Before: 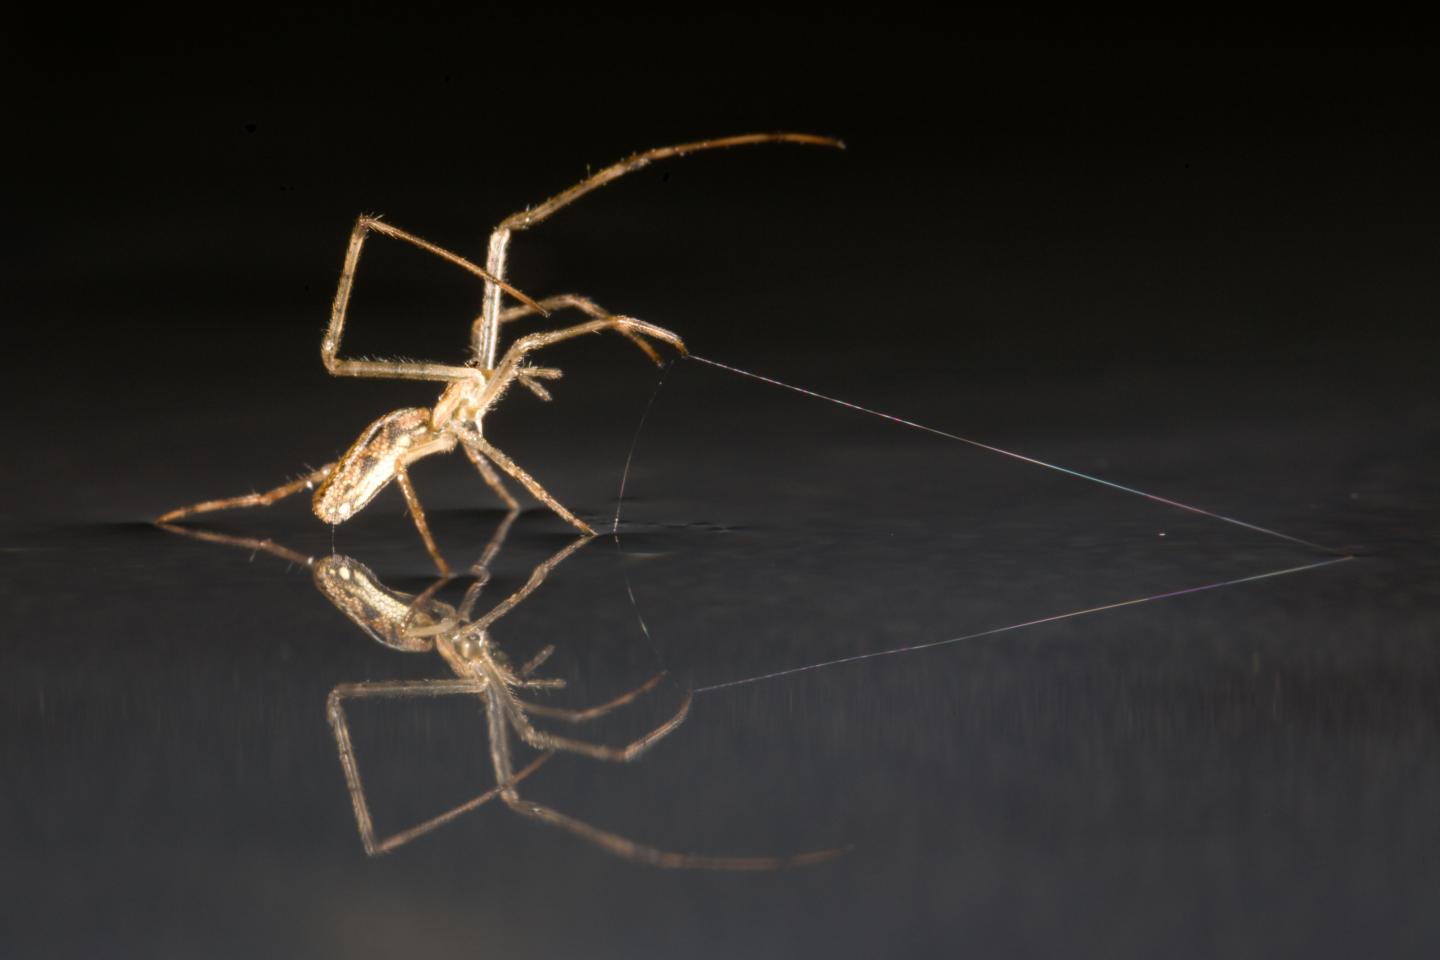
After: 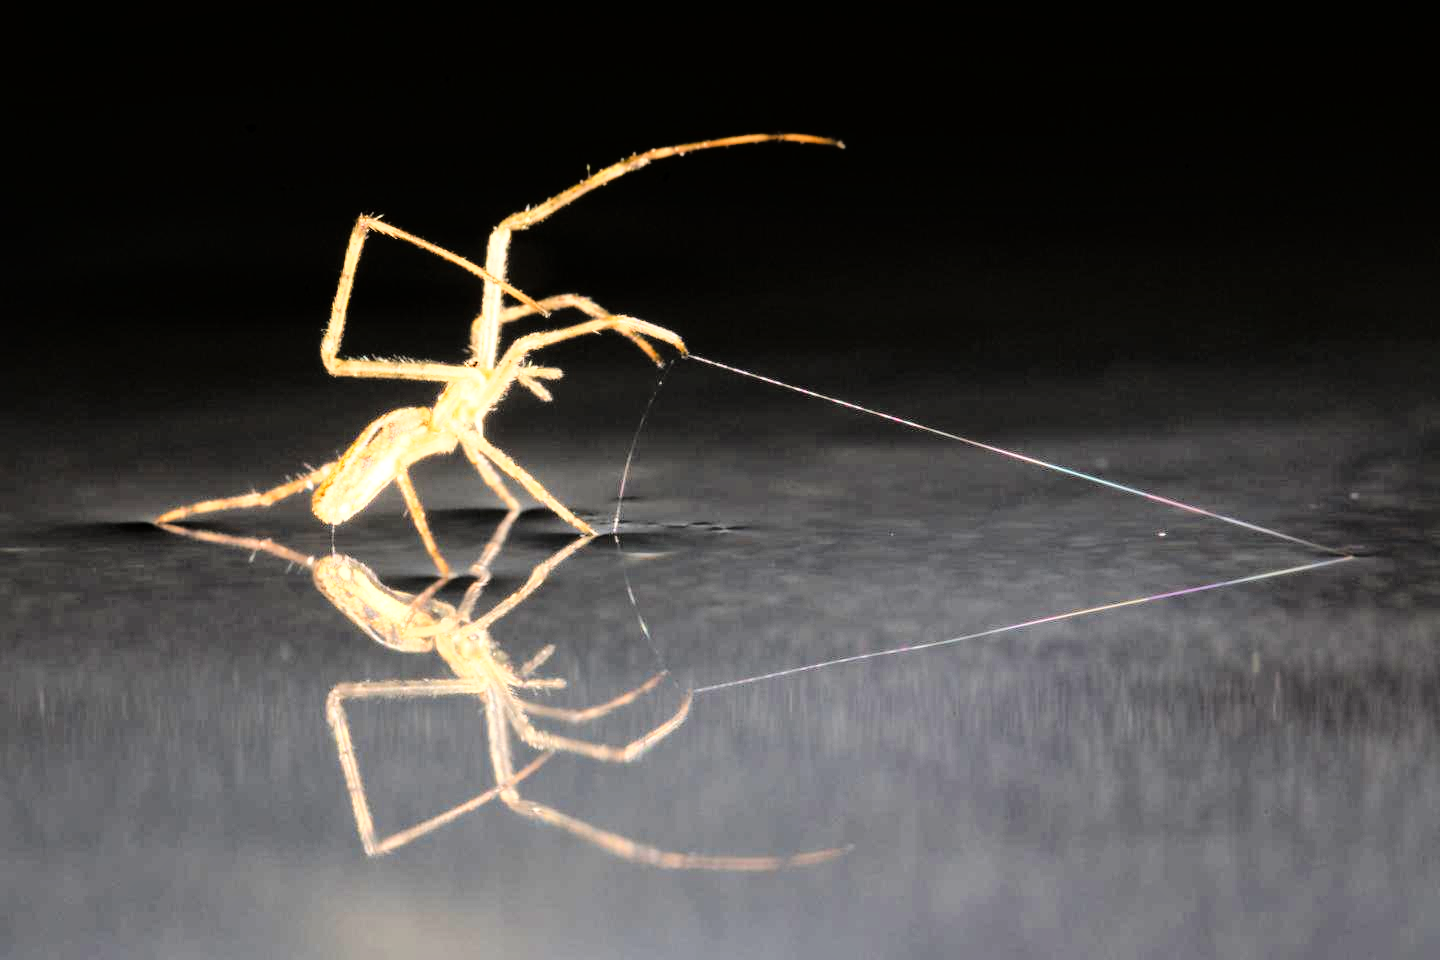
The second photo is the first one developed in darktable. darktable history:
local contrast: mode bilateral grid, contrast 19, coarseness 50, detail 119%, midtone range 0.2
exposure: black level correction 0.001, exposure 0.965 EV, compensate highlight preservation false
base curve: curves: ch0 [(0, 0) (0.008, 0.007) (0.022, 0.029) (0.048, 0.089) (0.092, 0.197) (0.191, 0.399) (0.275, 0.534) (0.357, 0.65) (0.477, 0.78) (0.542, 0.833) (0.799, 0.973) (1, 1)]
tone curve: curves: ch0 [(0, 0) (0.003, 0.003) (0.011, 0.005) (0.025, 0.008) (0.044, 0.012) (0.069, 0.02) (0.1, 0.031) (0.136, 0.047) (0.177, 0.088) (0.224, 0.141) (0.277, 0.222) (0.335, 0.32) (0.399, 0.425) (0.468, 0.524) (0.543, 0.623) (0.623, 0.716) (0.709, 0.796) (0.801, 0.88) (0.898, 0.959) (1, 1)], color space Lab, linked channels, preserve colors none
